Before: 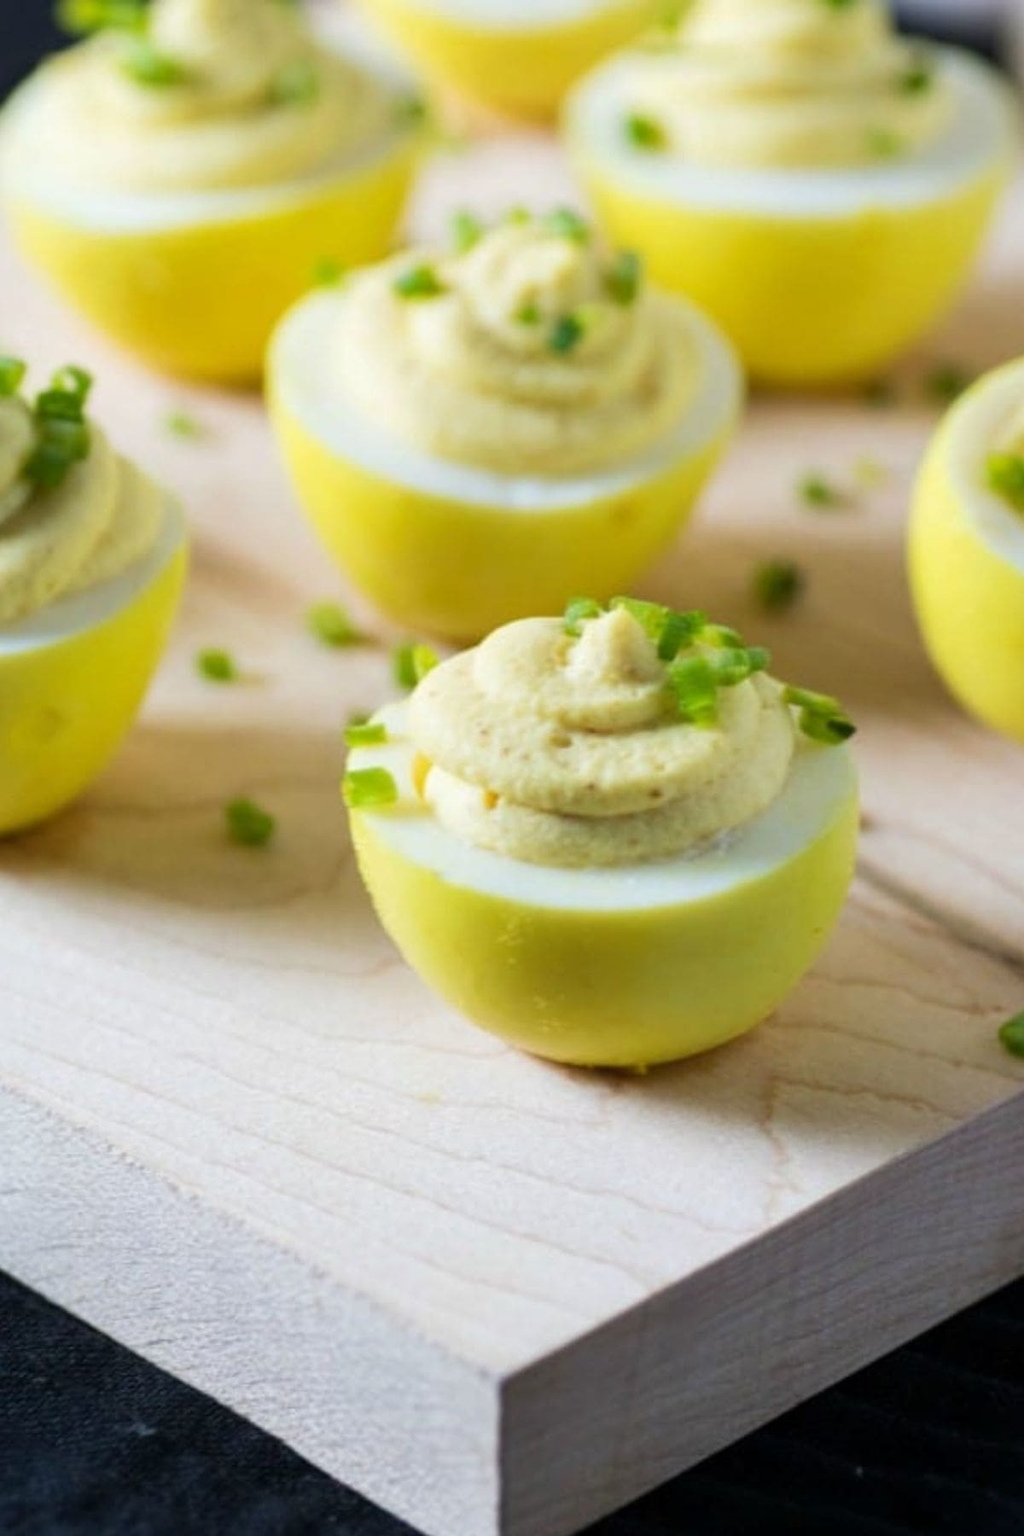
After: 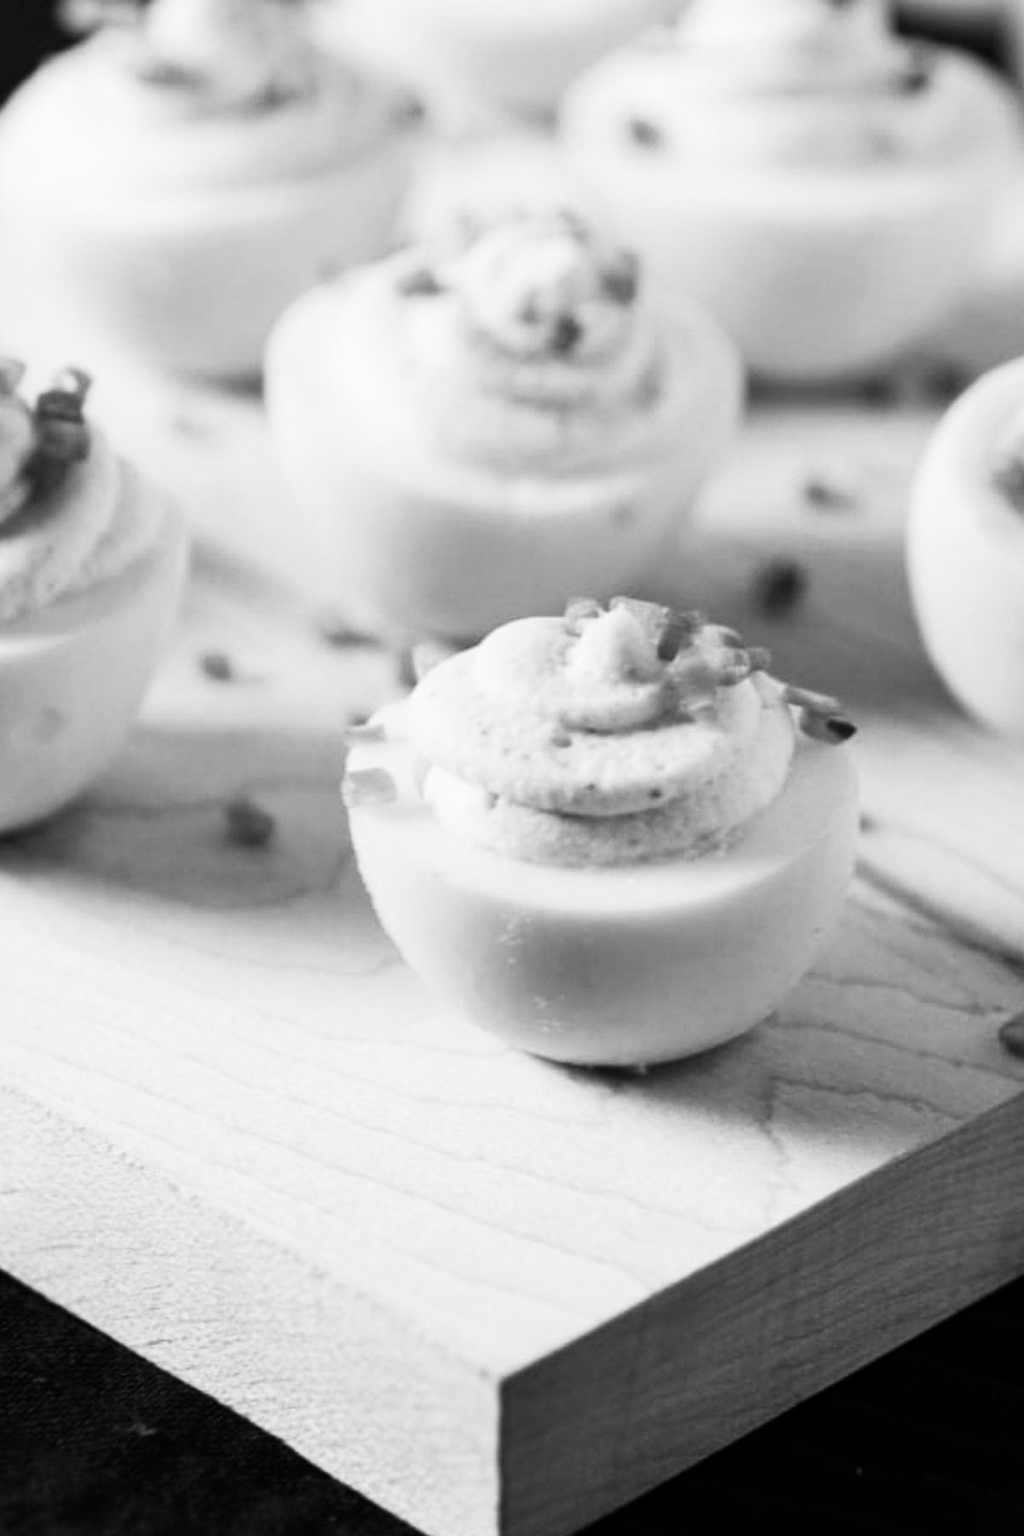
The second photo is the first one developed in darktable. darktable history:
tone curve: curves: ch0 [(0, 0) (0.137, 0.063) (0.255, 0.176) (0.502, 0.502) (0.749, 0.839) (1, 1)], color space Lab, linked channels, preserve colors none
monochrome: on, module defaults
